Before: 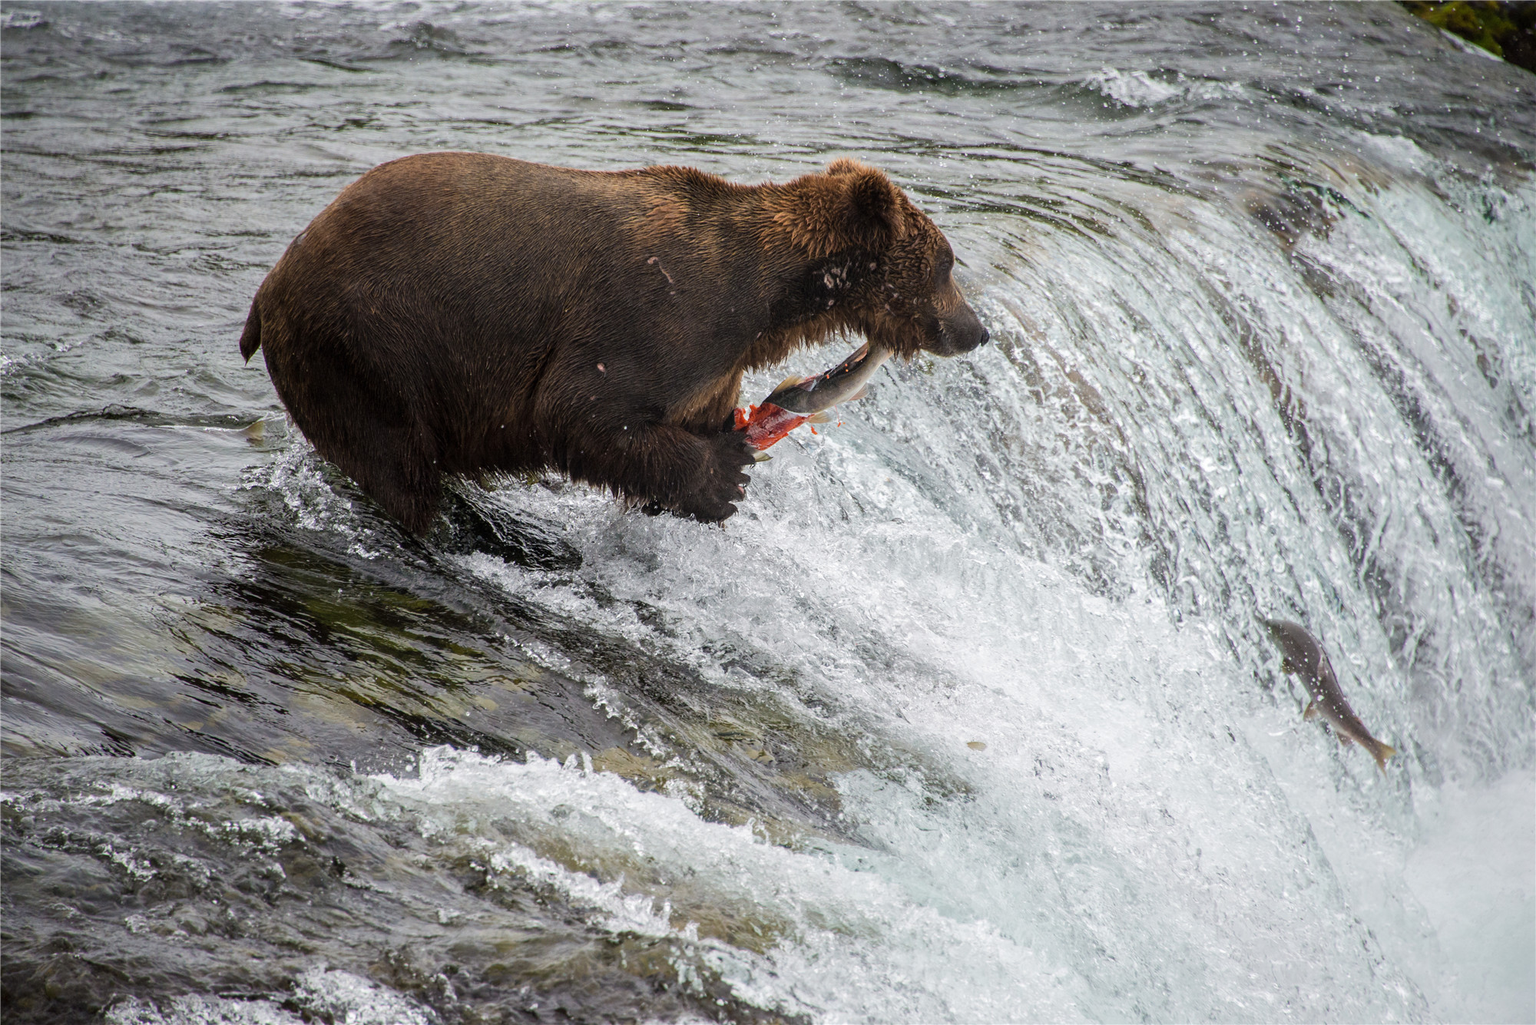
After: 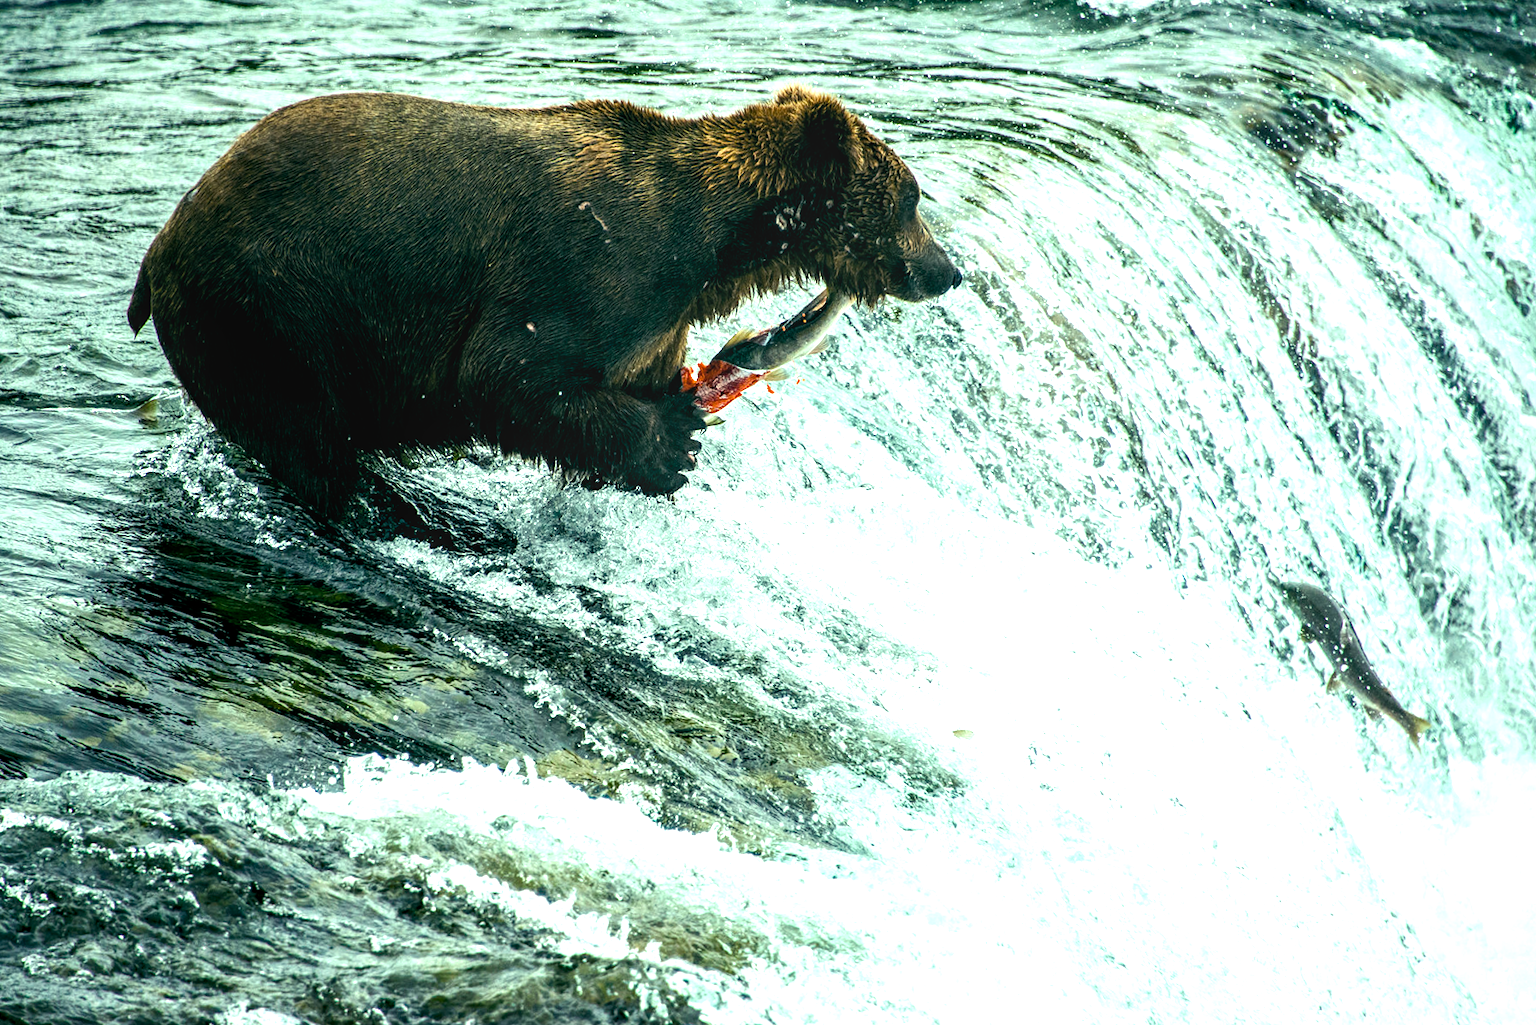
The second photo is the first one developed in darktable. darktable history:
tone equalizer: -8 EV -0.417 EV, -7 EV -0.389 EV, -6 EV -0.333 EV, -5 EV -0.222 EV, -3 EV 0.222 EV, -2 EV 0.333 EV, -1 EV 0.389 EV, +0 EV 0.417 EV, edges refinement/feathering 500, mask exposure compensation -1.57 EV, preserve details no
crop and rotate: angle 1.96°, left 5.673%, top 5.673%
color balance rgb: shadows lift › luminance -7.7%, shadows lift › chroma 2.13%, shadows lift › hue 165.27°, power › luminance -7.77%, power › chroma 1.1%, power › hue 215.88°, highlights gain › luminance 15.15%, highlights gain › chroma 7%, highlights gain › hue 125.57°, global offset › luminance -0.33%, global offset › chroma 0.11%, global offset › hue 165.27°, perceptual saturation grading › global saturation 24.42%, perceptual saturation grading › highlights -24.42%, perceptual saturation grading › mid-tones 24.42%, perceptual saturation grading › shadows 40%, perceptual brilliance grading › global brilliance -5%, perceptual brilliance grading › highlights 24.42%, perceptual brilliance grading › mid-tones 7%, perceptual brilliance grading › shadows -5%
local contrast: detail 130%
